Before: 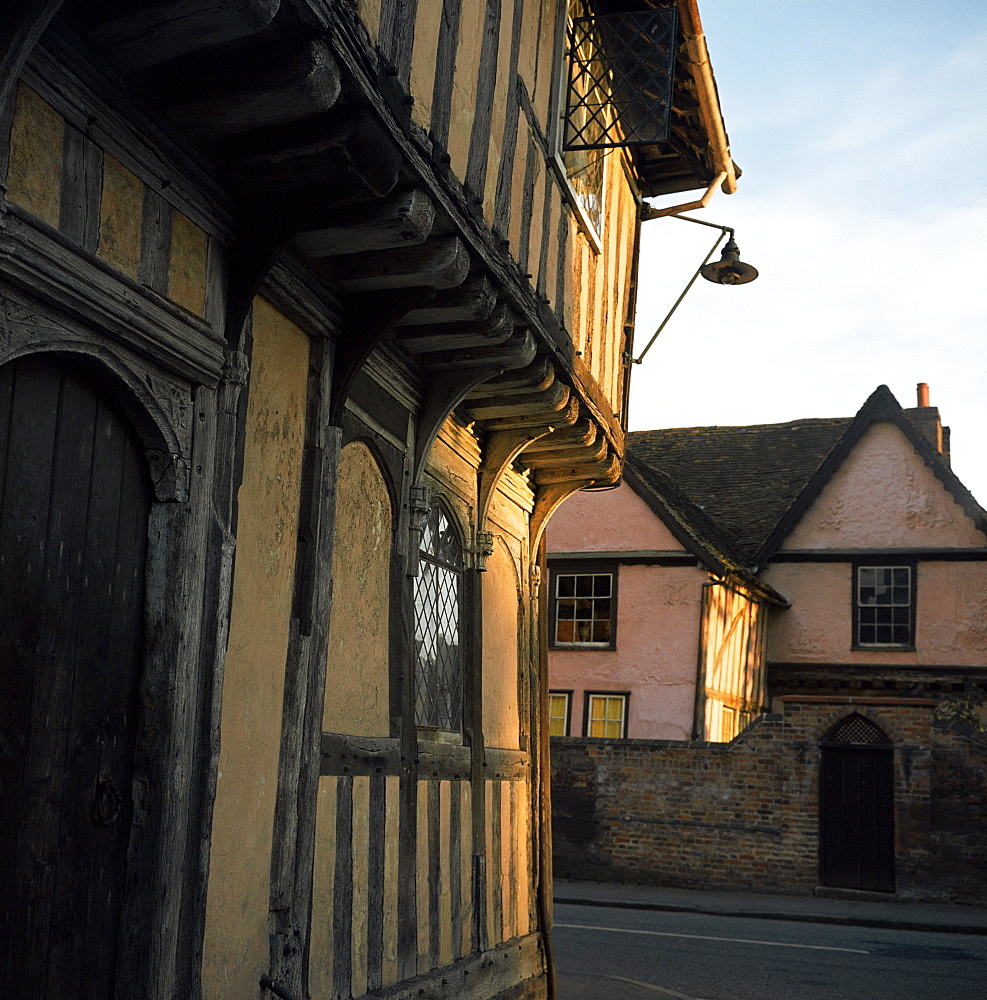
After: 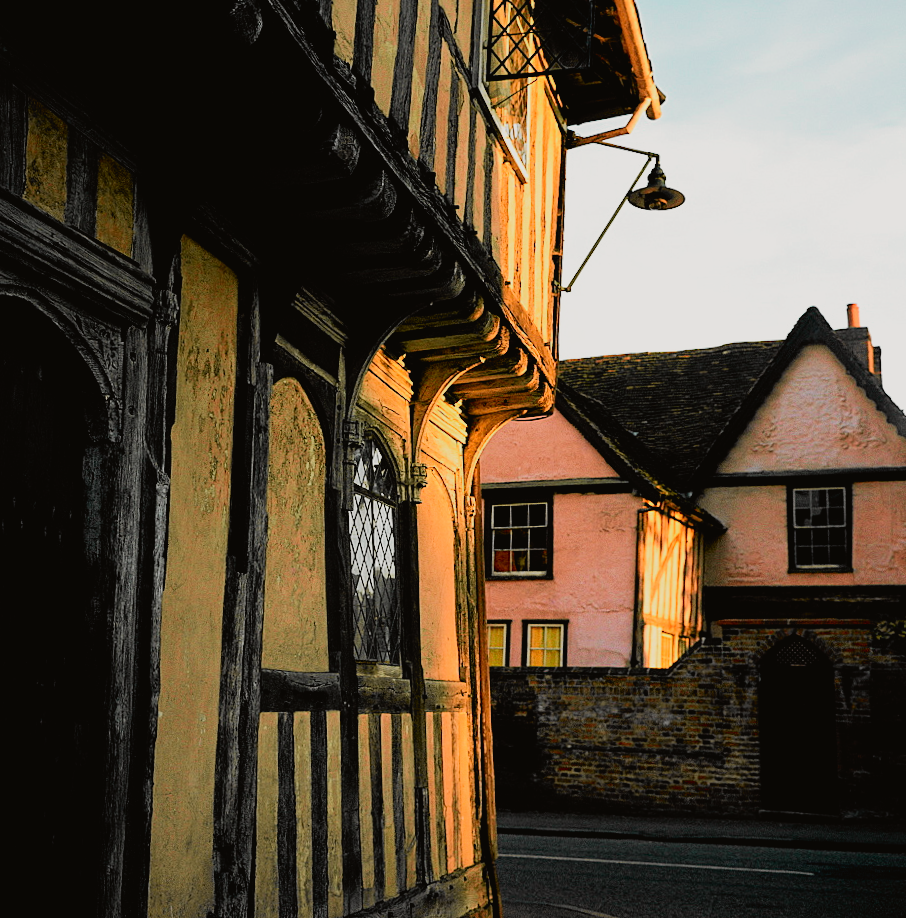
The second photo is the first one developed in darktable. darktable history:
crop and rotate: angle 1.55°, left 5.688%, top 5.7%
contrast equalizer: y [[0.439, 0.44, 0.442, 0.457, 0.493, 0.498], [0.5 ×6], [0.5 ×6], [0 ×6], [0 ×6]], mix 0.218
filmic rgb: black relative exposure -7.73 EV, white relative exposure 4.45 EV, threshold 2.98 EV, target black luminance 0%, hardness 3.76, latitude 50.53%, contrast 1.064, highlights saturation mix 9.14%, shadows ↔ highlights balance -0.281%, enable highlight reconstruction true
tone curve: curves: ch0 [(0, 0.019) (0.066, 0.054) (0.184, 0.184) (0.369, 0.417) (0.501, 0.586) (0.617, 0.71) (0.743, 0.787) (0.997, 0.997)]; ch1 [(0, 0) (0.187, 0.156) (0.388, 0.372) (0.437, 0.428) (0.474, 0.472) (0.499, 0.5) (0.521, 0.514) (0.548, 0.567) (0.6, 0.629) (0.82, 0.831) (1, 1)]; ch2 [(0, 0) (0.234, 0.227) (0.352, 0.372) (0.459, 0.484) (0.5, 0.505) (0.518, 0.516) (0.529, 0.541) (0.56, 0.594) (0.607, 0.644) (0.74, 0.771) (0.858, 0.873) (0.999, 0.994)], color space Lab, independent channels, preserve colors none
